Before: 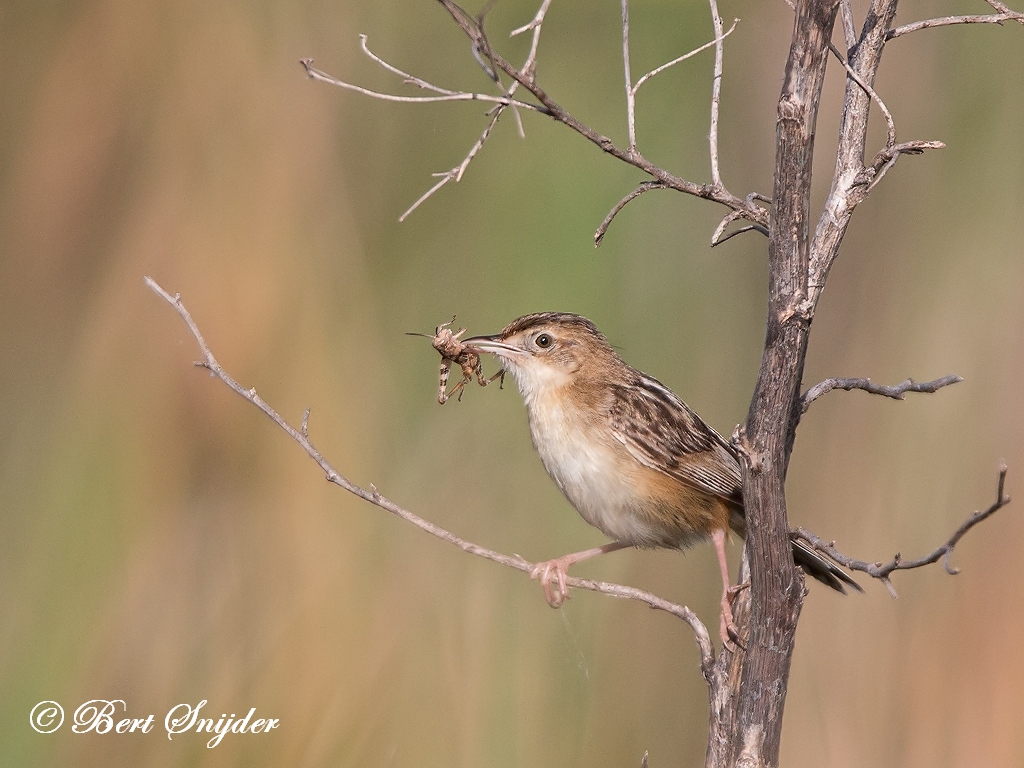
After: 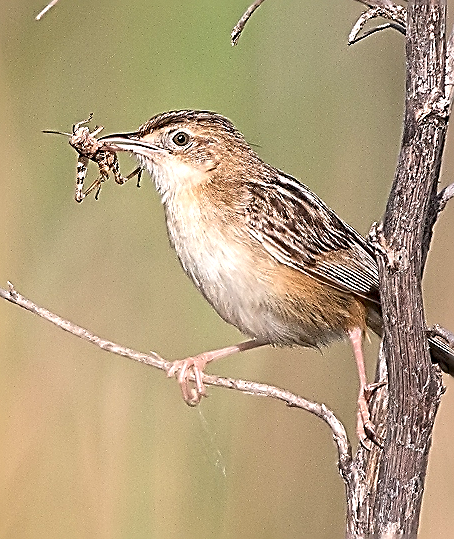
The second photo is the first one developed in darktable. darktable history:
crop: left 35.512%, top 26.378%, right 20.105%, bottom 3.418%
sharpen: amount 1.869
exposure: exposure 0.549 EV, compensate highlight preservation false
